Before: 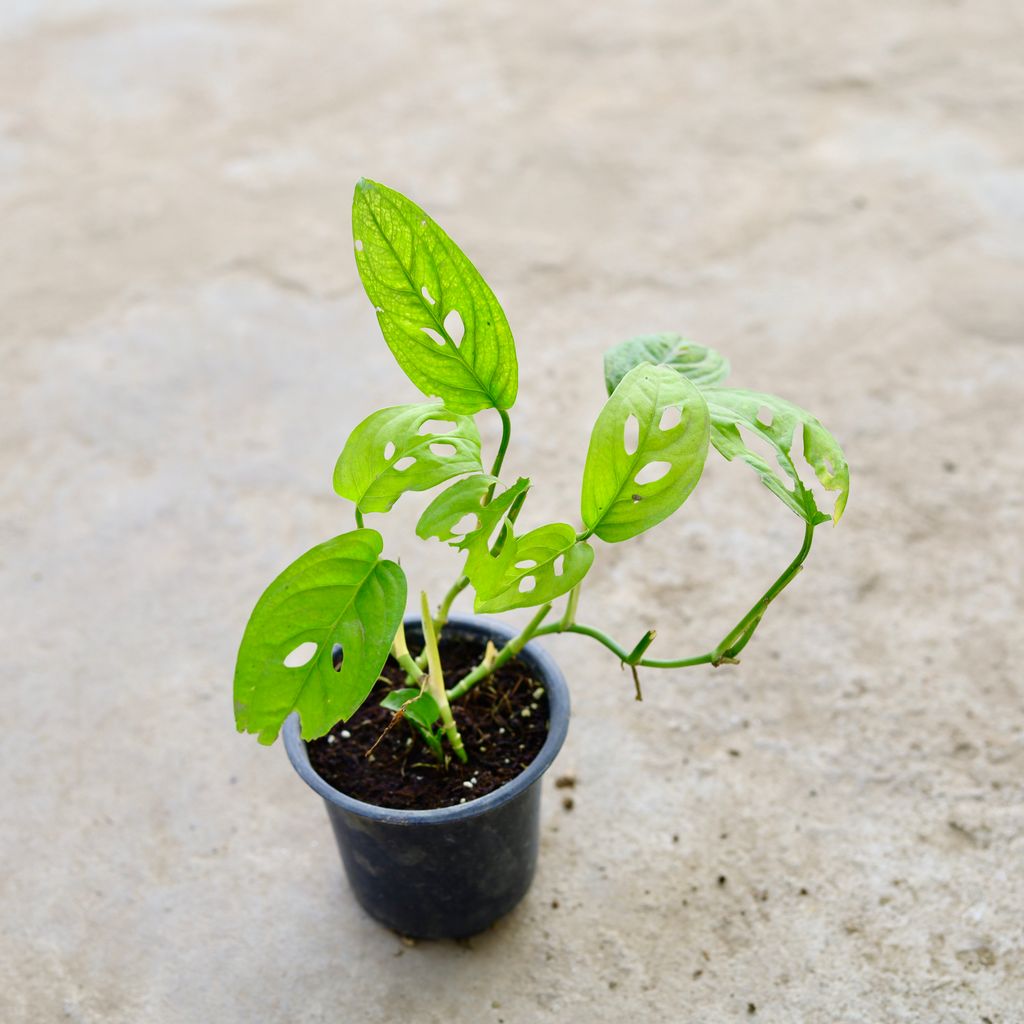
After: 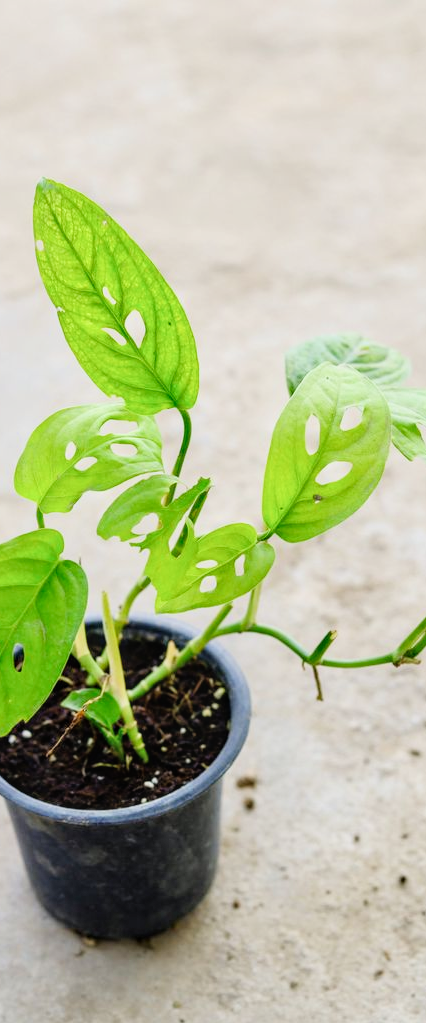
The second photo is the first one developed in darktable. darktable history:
exposure: exposure 0.6 EV, compensate highlight preservation false
filmic rgb: black relative exposure -8.15 EV, white relative exposure 3.76 EV, hardness 4.46
crop: left 31.229%, right 27.105%
local contrast: on, module defaults
